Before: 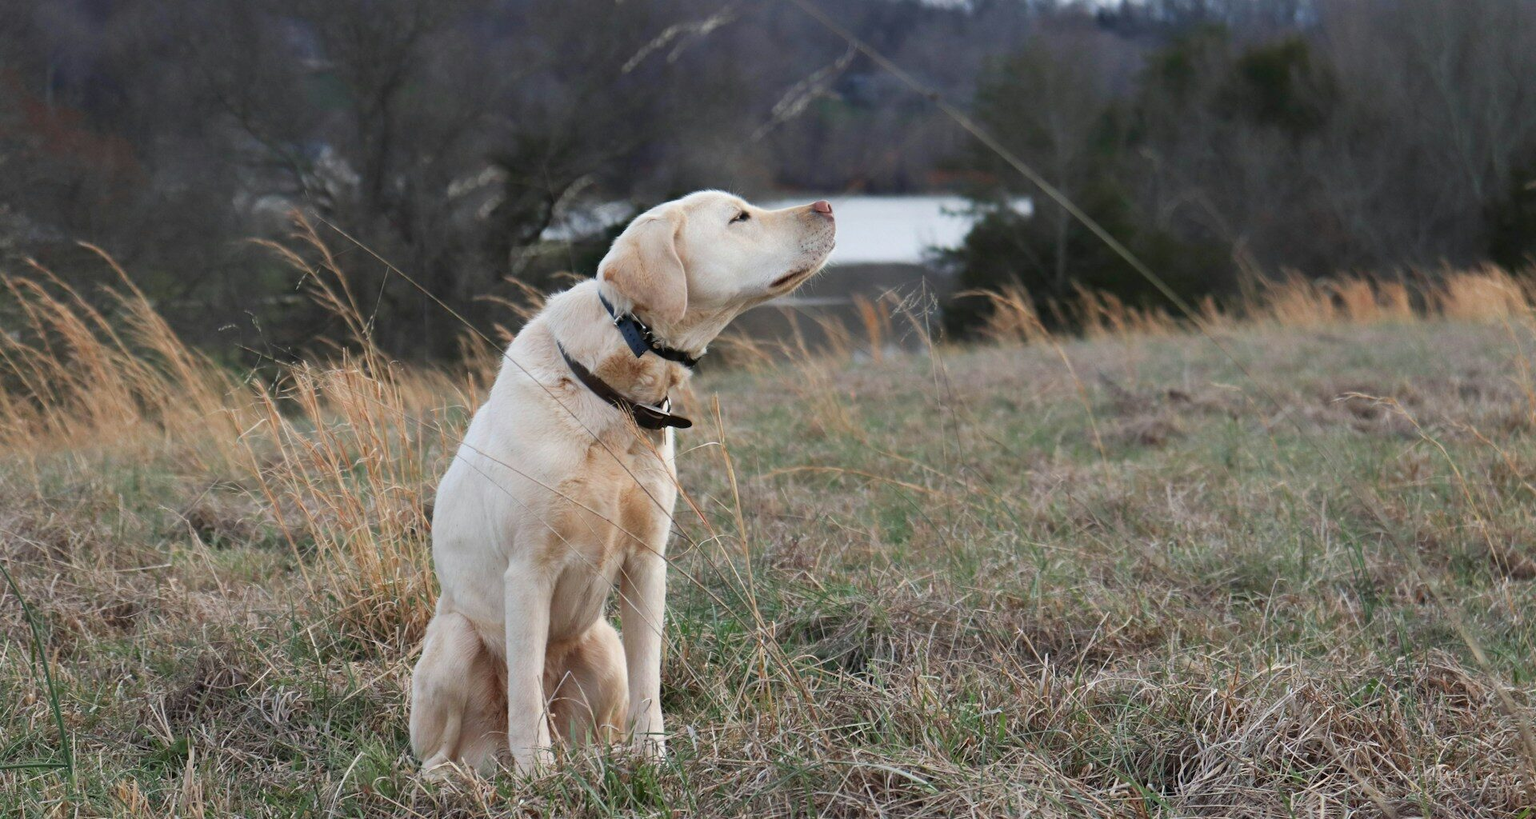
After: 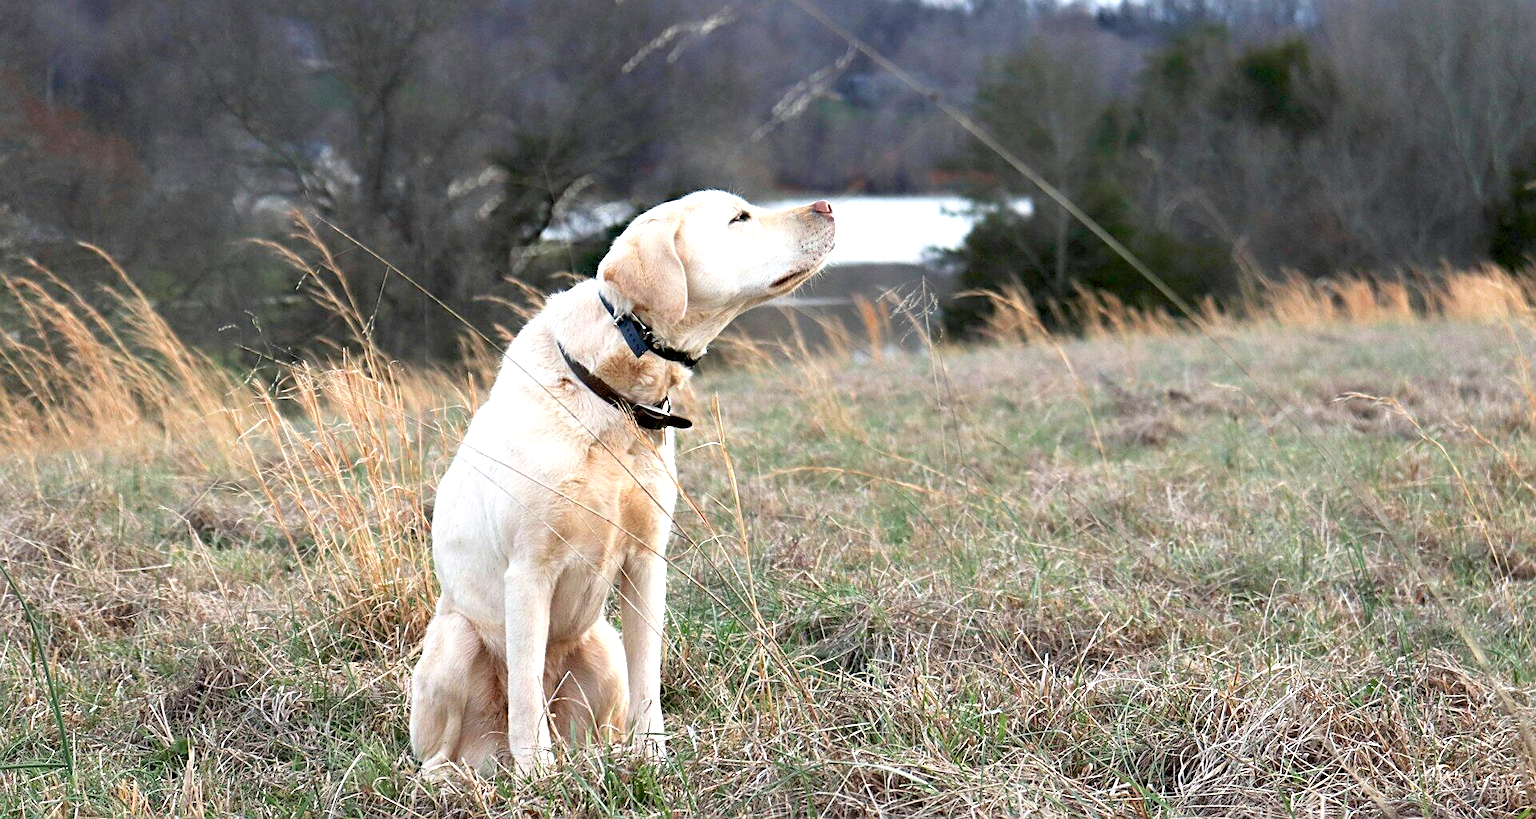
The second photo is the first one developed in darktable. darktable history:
exposure: black level correction 0.008, exposure 0.977 EV, compensate exposure bias true, compensate highlight preservation false
sharpen: on, module defaults
